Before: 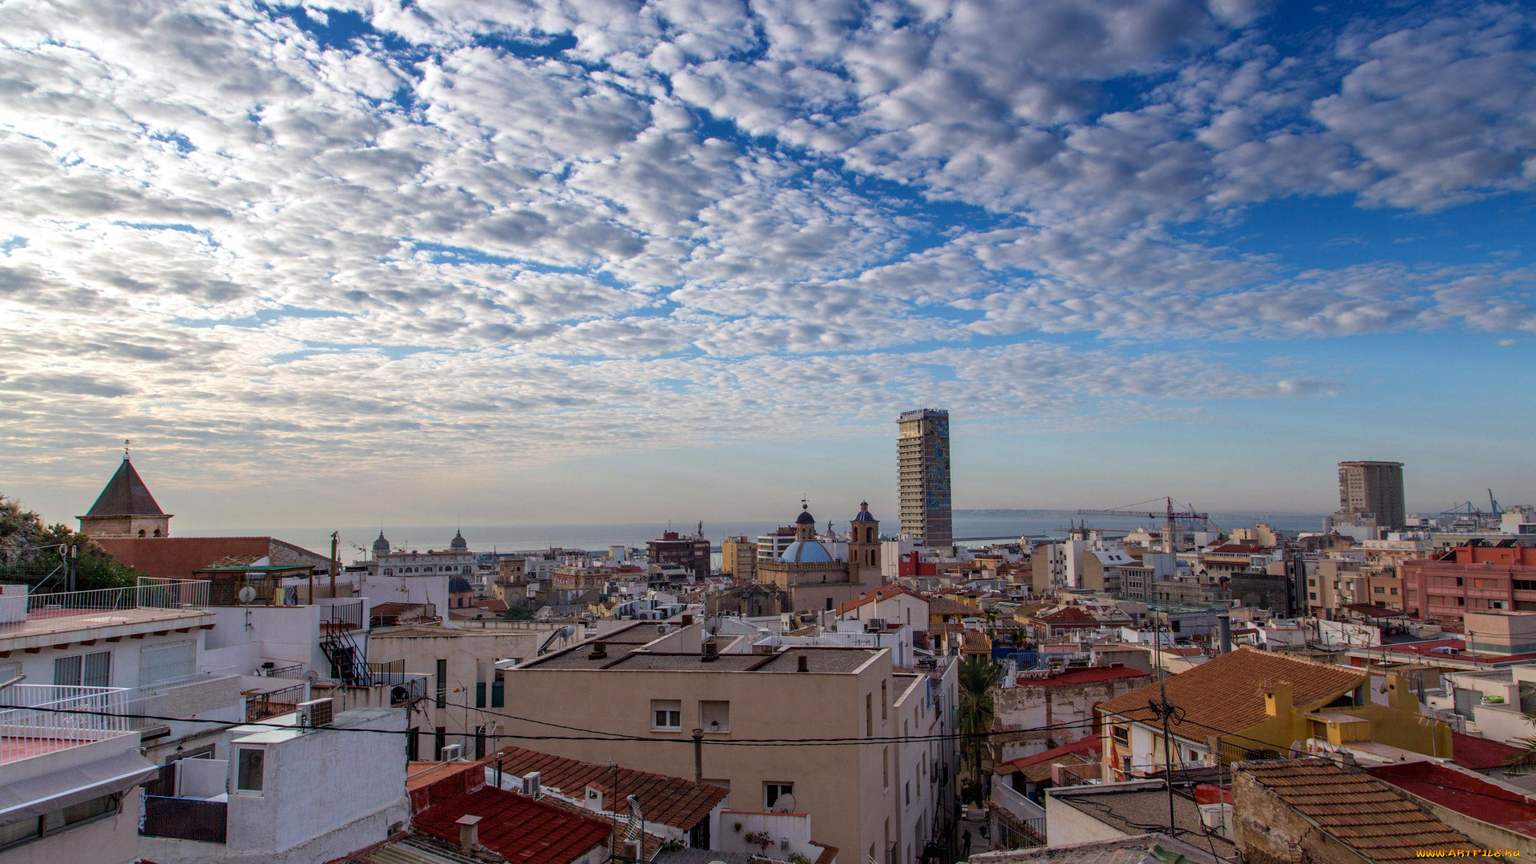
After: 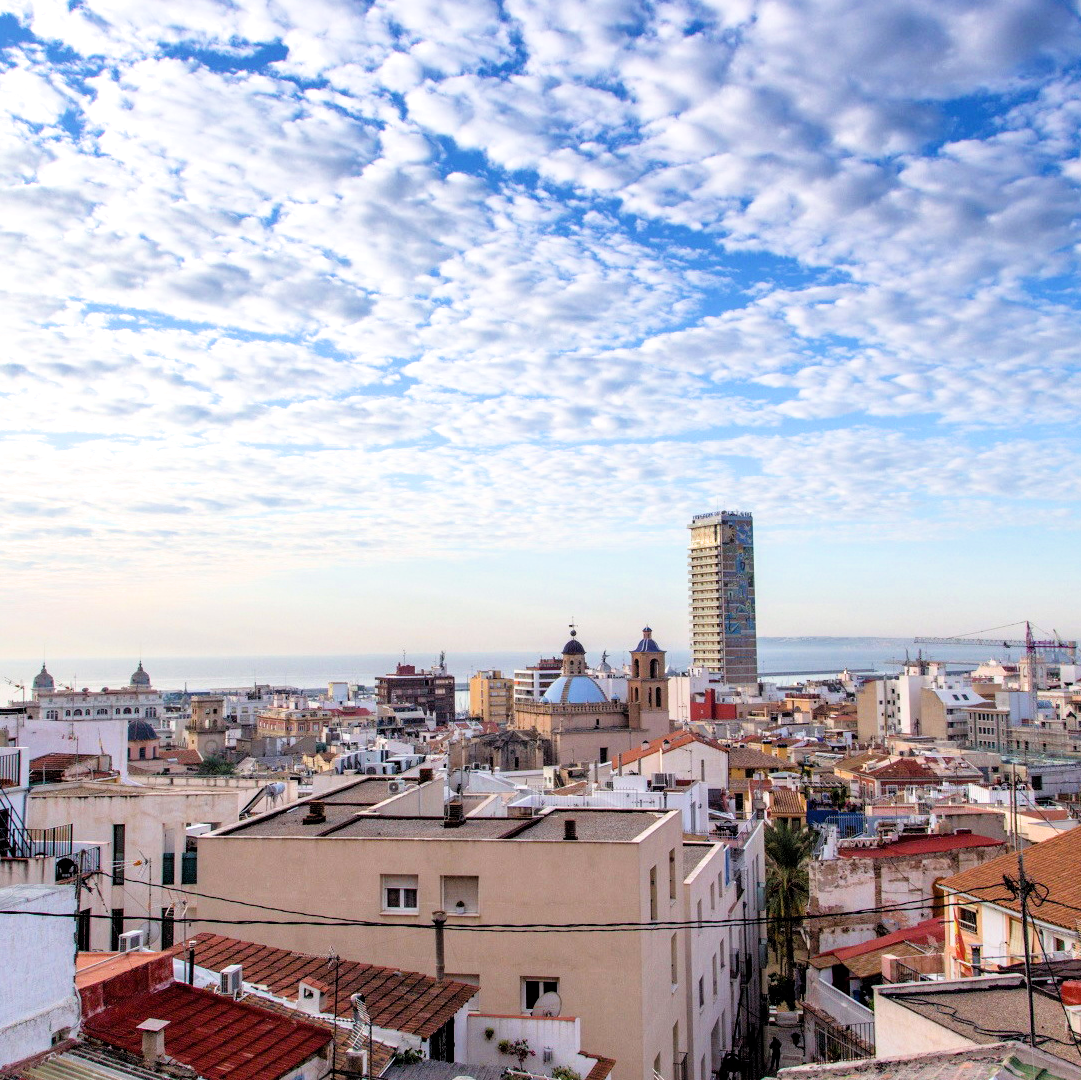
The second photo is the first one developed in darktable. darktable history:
exposure: black level correction 0, exposure 1.53 EV, compensate exposure bias true, compensate highlight preservation false
crop and rotate: left 22.554%, right 21.097%
filmic rgb: black relative exposure -5.73 EV, white relative exposure 3.4 EV, hardness 3.66
